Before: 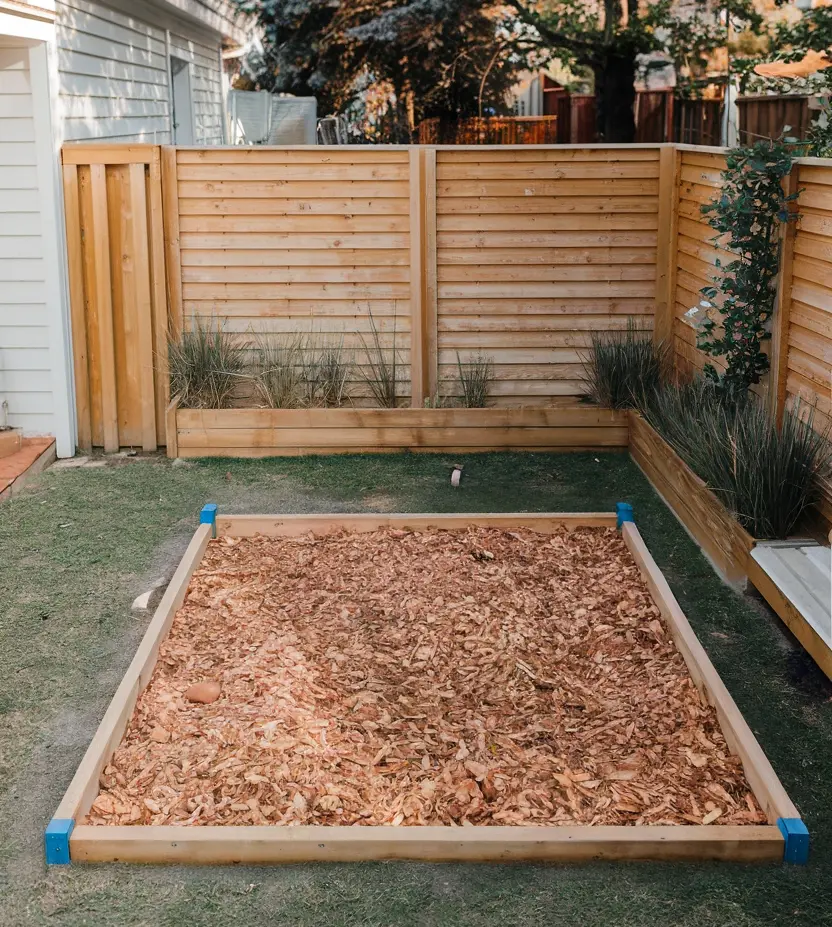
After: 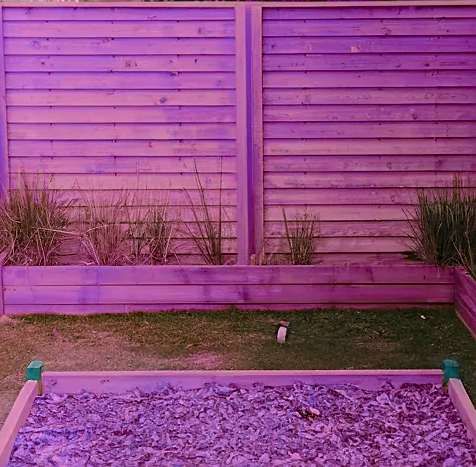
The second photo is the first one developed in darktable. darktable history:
color zones: curves: ch0 [(0.826, 0.353)]; ch1 [(0.242, 0.647) (0.889, 0.342)]; ch2 [(0.246, 0.089) (0.969, 0.068)]
color correction: highlights a* 21.16, highlights b* 19.61
sharpen: on, module defaults
crop: left 20.932%, top 15.471%, right 21.848%, bottom 34.081%
